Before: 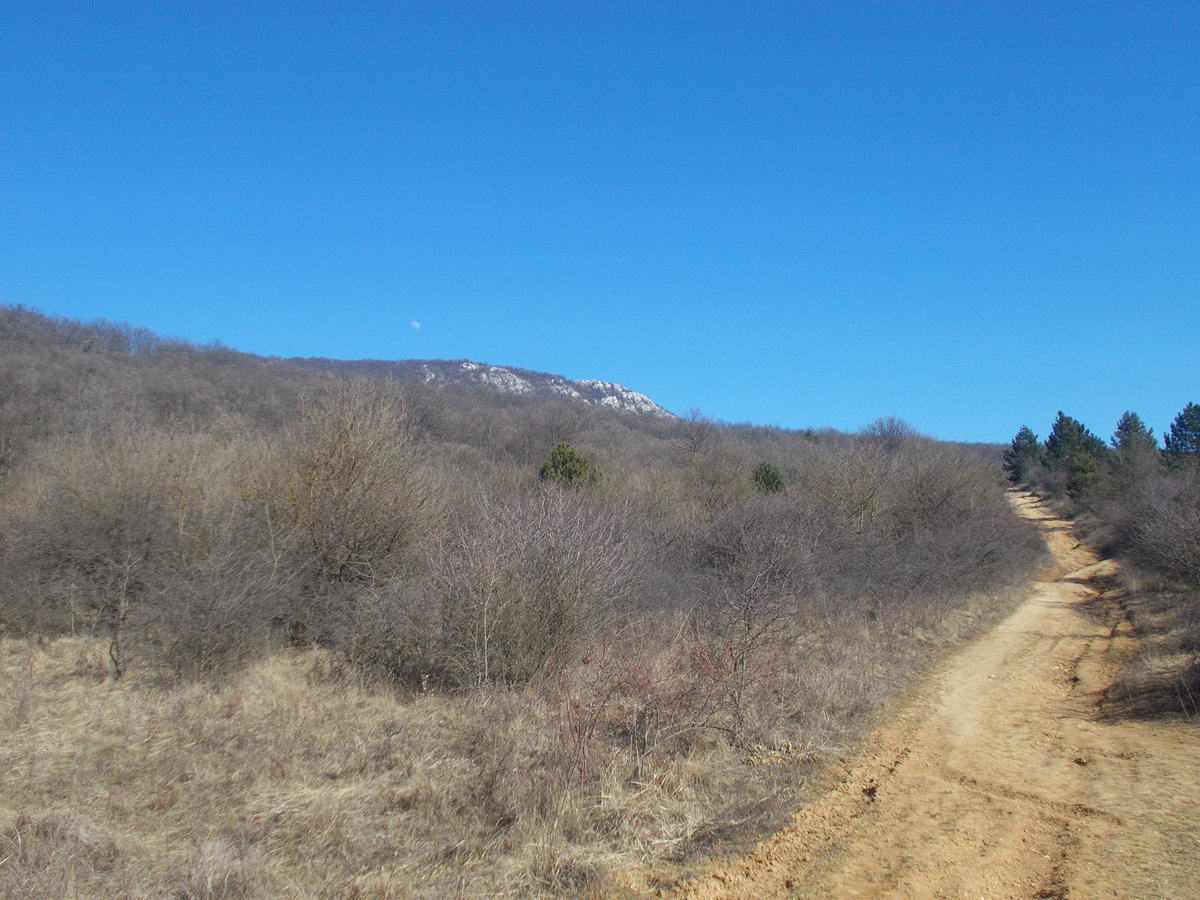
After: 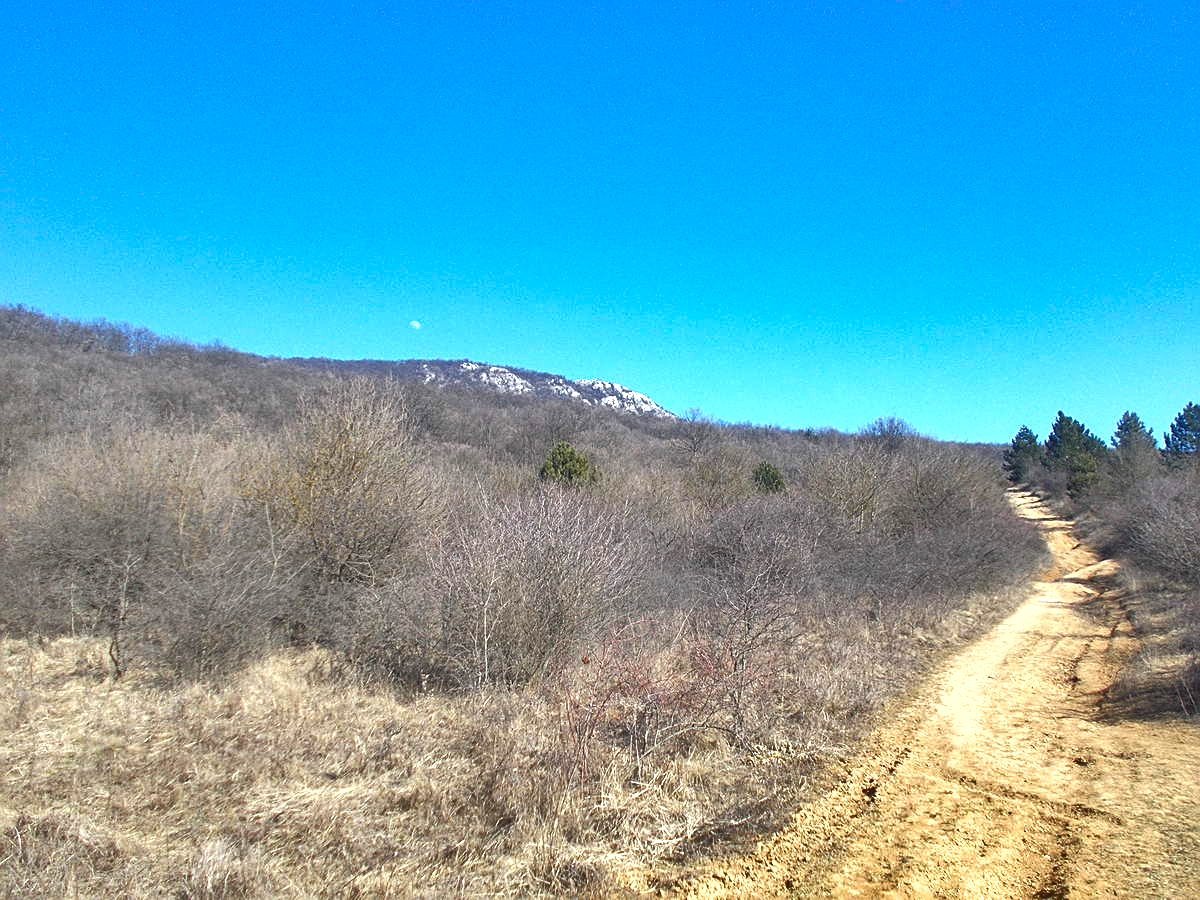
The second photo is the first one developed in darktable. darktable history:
sharpen: on, module defaults
exposure: exposure 0.99 EV, compensate highlight preservation false
shadows and highlights: shadows 73.5, highlights -60.99, soften with gaussian
